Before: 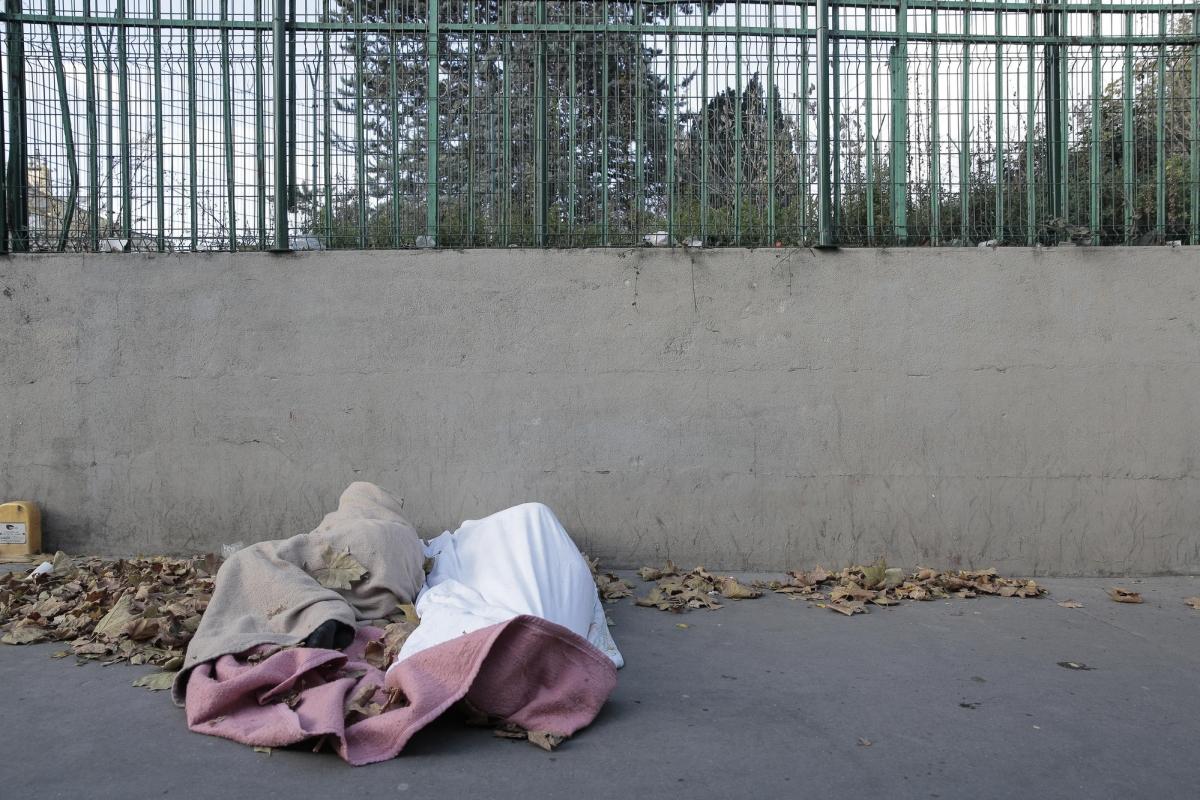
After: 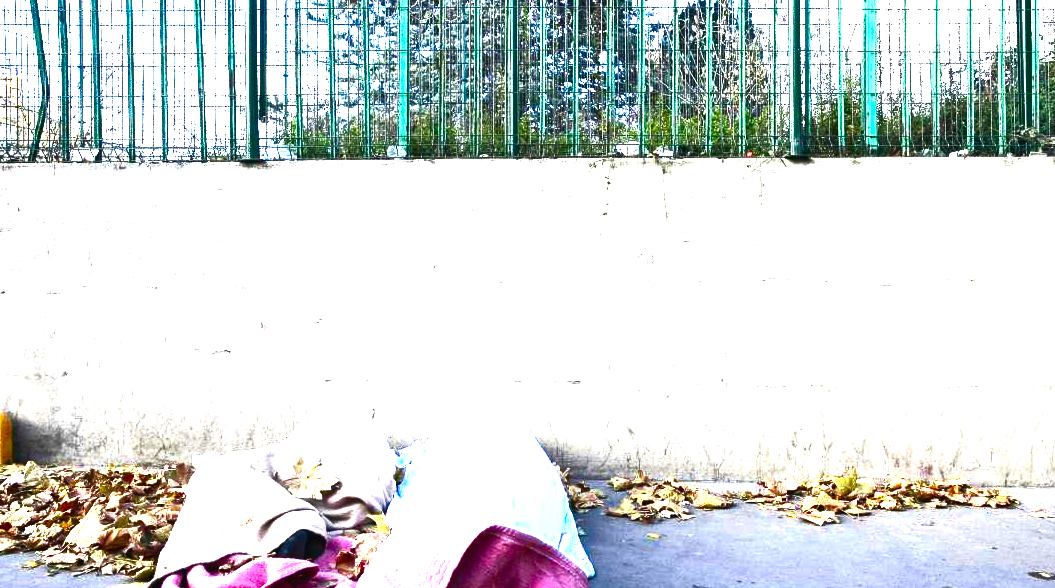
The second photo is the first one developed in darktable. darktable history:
color zones: curves: ch0 [(0, 0.613) (0.01, 0.613) (0.245, 0.448) (0.498, 0.529) (0.642, 0.665) (0.879, 0.777) (0.99, 0.613)]; ch1 [(0, 0) (0.143, 0) (0.286, 0) (0.429, 0) (0.571, 0) (0.714, 0) (0.857, 0)], mix -138.01%
shadows and highlights: shadows -30, highlights 30
color correction: saturation 1.32
base curve: curves: ch0 [(0, 0) (0.297, 0.298) (1, 1)], preserve colors none
crop and rotate: left 2.425%, top 11.305%, right 9.6%, bottom 15.08%
contrast brightness saturation: contrast 0.83, brightness 0.59, saturation 0.59
tone equalizer: on, module defaults
levels: levels [0.012, 0.367, 0.697]
